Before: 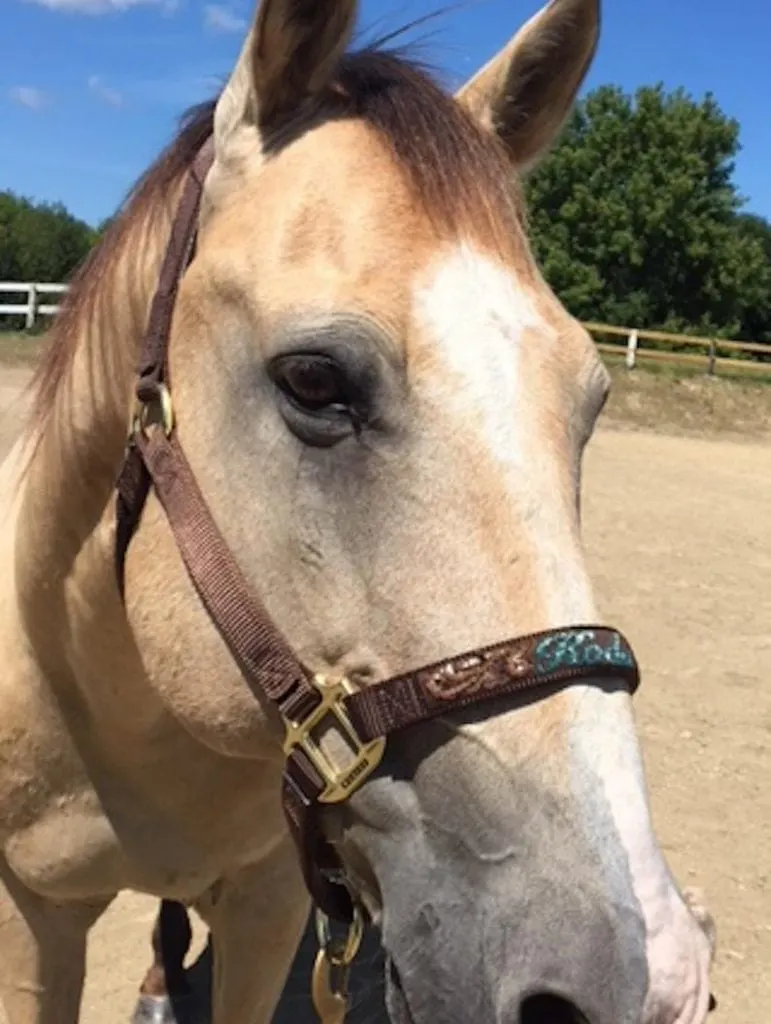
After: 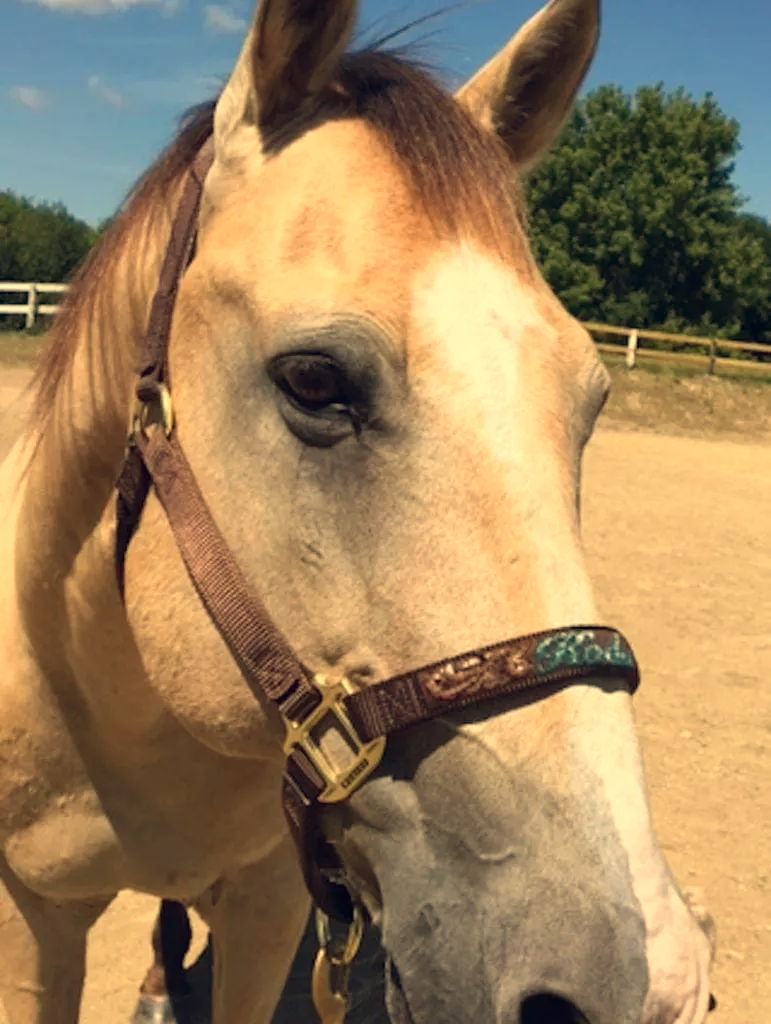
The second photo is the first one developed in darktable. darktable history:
color balance rgb: shadows lift › hue 87.51°, highlights gain › chroma 1.62%, highlights gain › hue 55.1°, global offset › chroma 0.06%, global offset › hue 253.66°, linear chroma grading › global chroma 0.5%
white balance: red 1.08, blue 0.791
